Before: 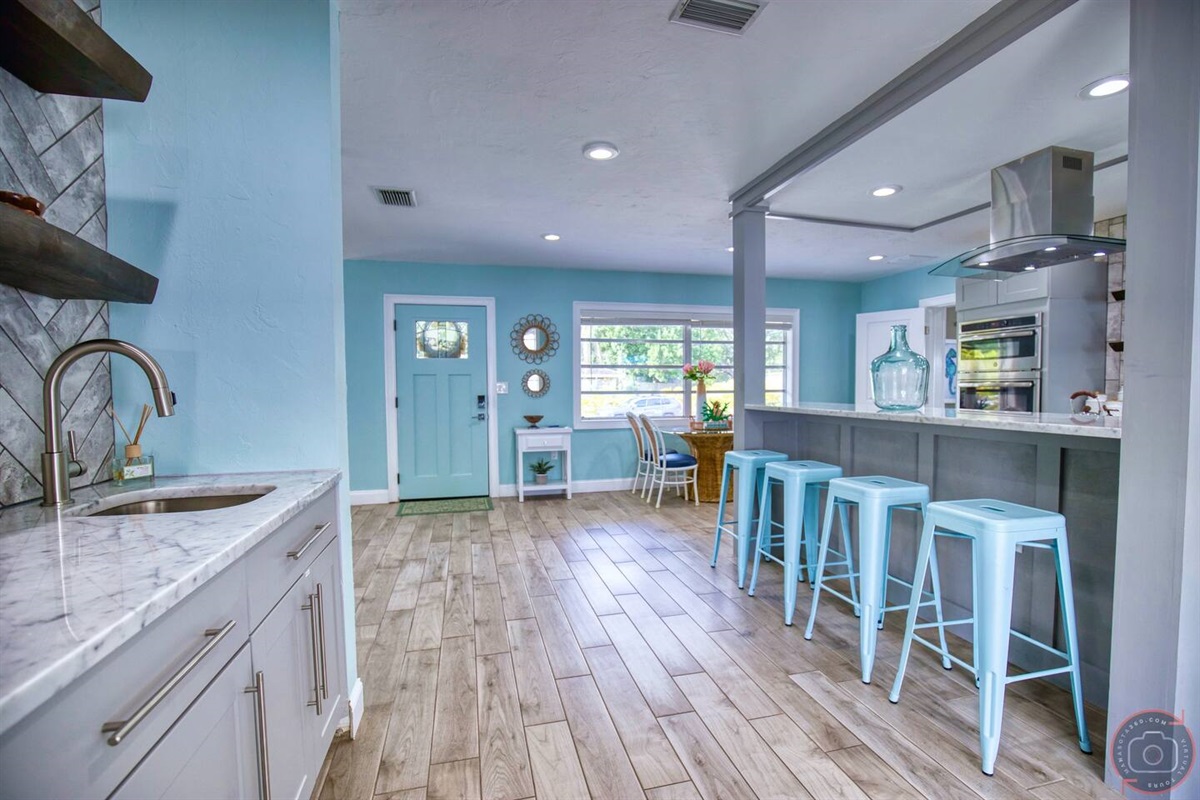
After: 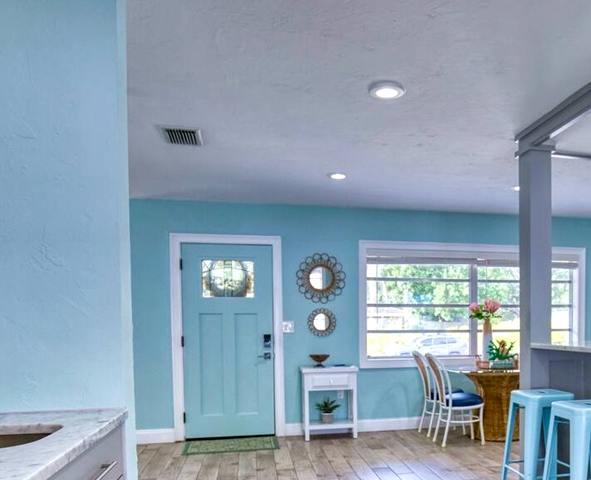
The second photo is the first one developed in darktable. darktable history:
crop: left 17.835%, top 7.675%, right 32.881%, bottom 32.213%
contrast equalizer: octaves 7, y [[0.6 ×6], [0.55 ×6], [0 ×6], [0 ×6], [0 ×6]], mix 0.3
